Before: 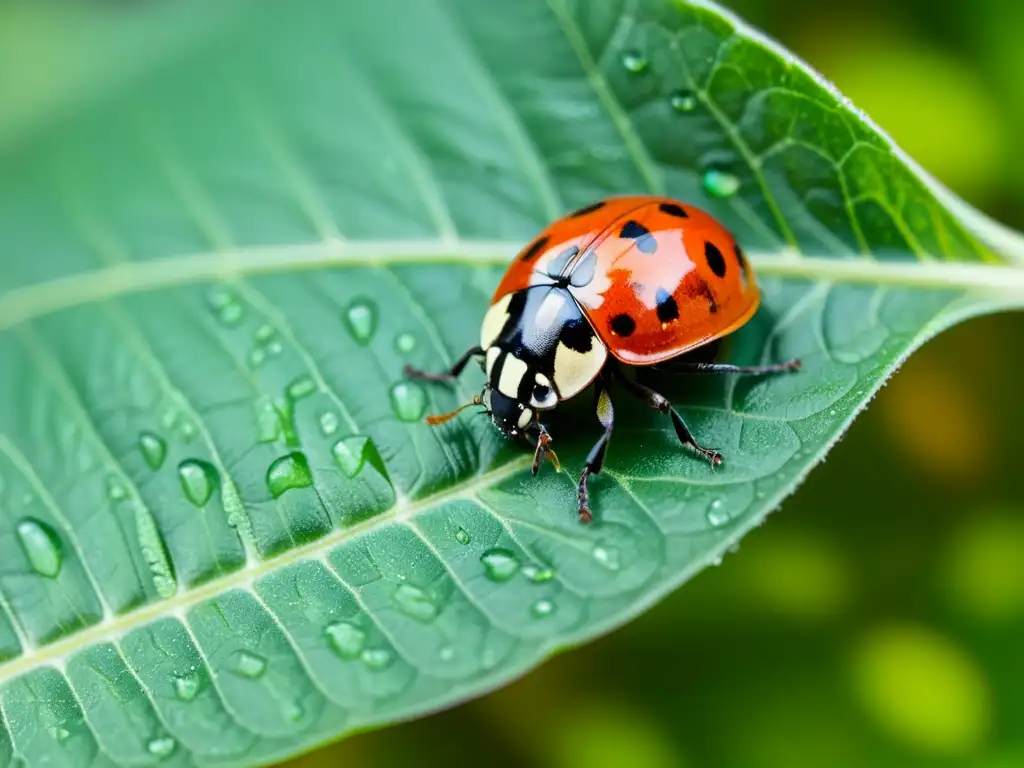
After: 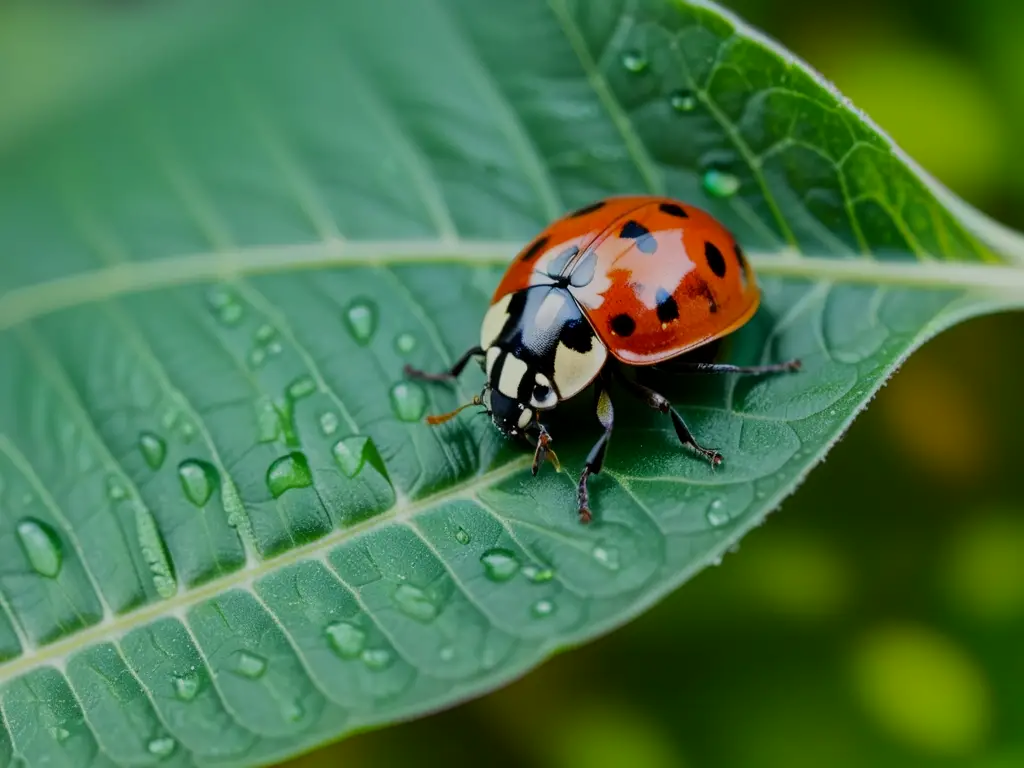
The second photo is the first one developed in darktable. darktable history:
exposure: black level correction 0, exposure -0.743 EV, compensate highlight preservation false
